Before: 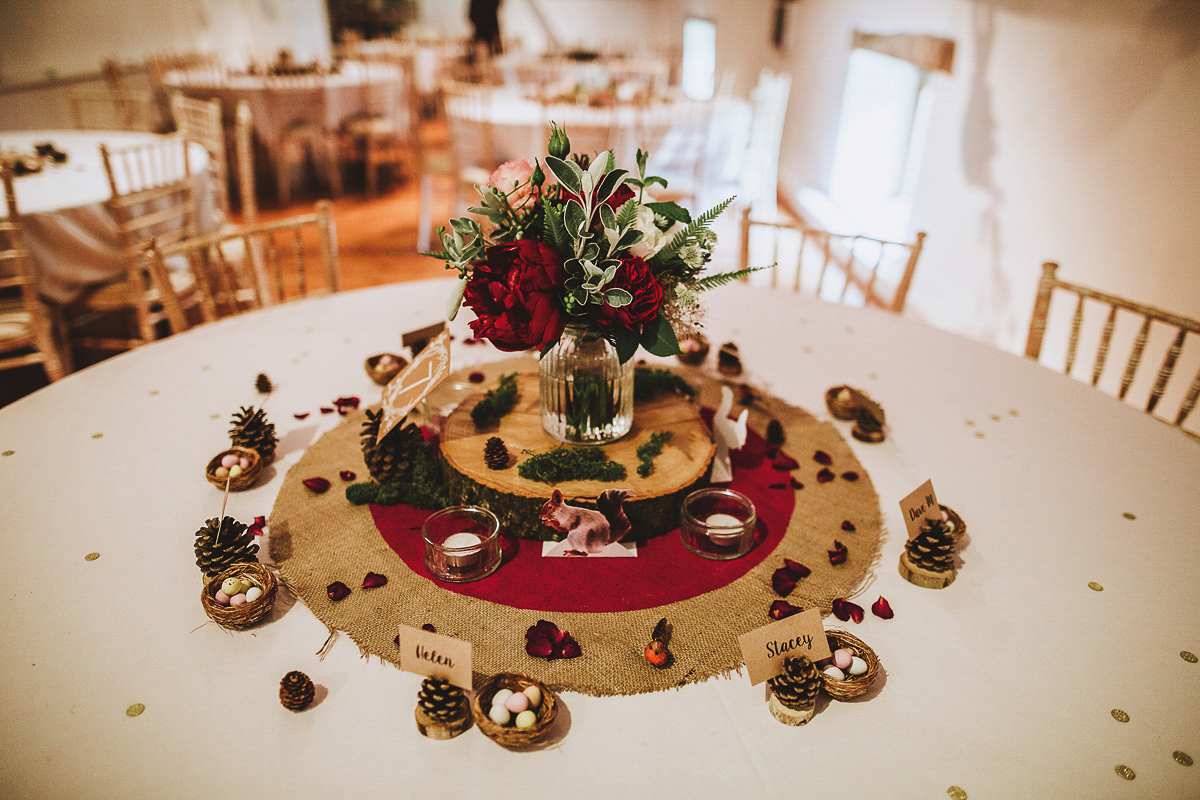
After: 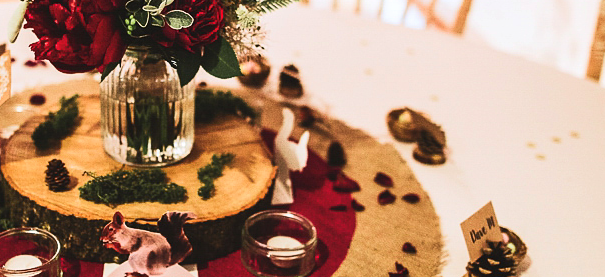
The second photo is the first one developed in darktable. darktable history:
tone equalizer: -8 EV 0.024 EV, -7 EV -0.038 EV, -6 EV 0.037 EV, -5 EV 0.031 EV, -4 EV 0.297 EV, -3 EV 0.668 EV, -2 EV 0.582 EV, -1 EV 0.209 EV, +0 EV 0.04 EV, edges refinement/feathering 500, mask exposure compensation -1.57 EV, preserve details no
crop: left 36.622%, top 34.792%, right 12.909%, bottom 30.492%
